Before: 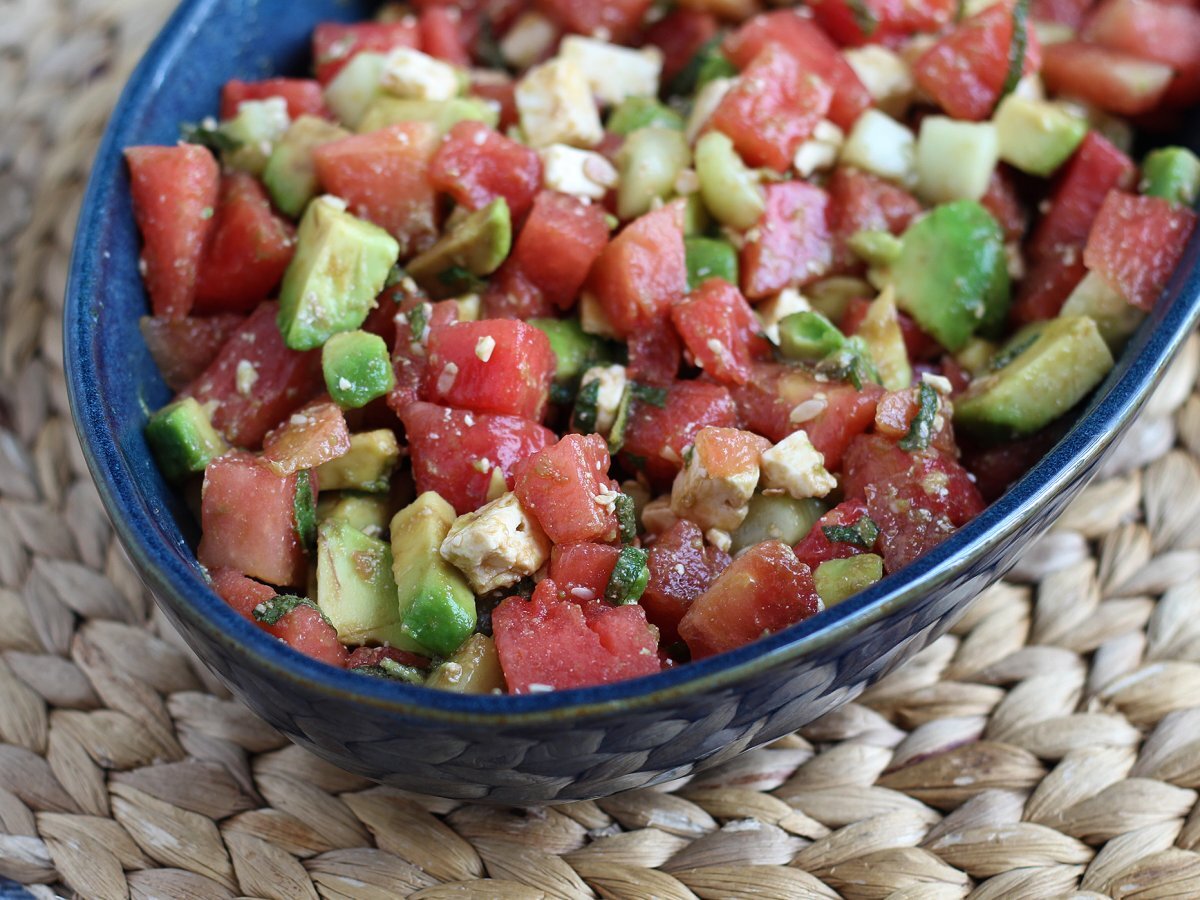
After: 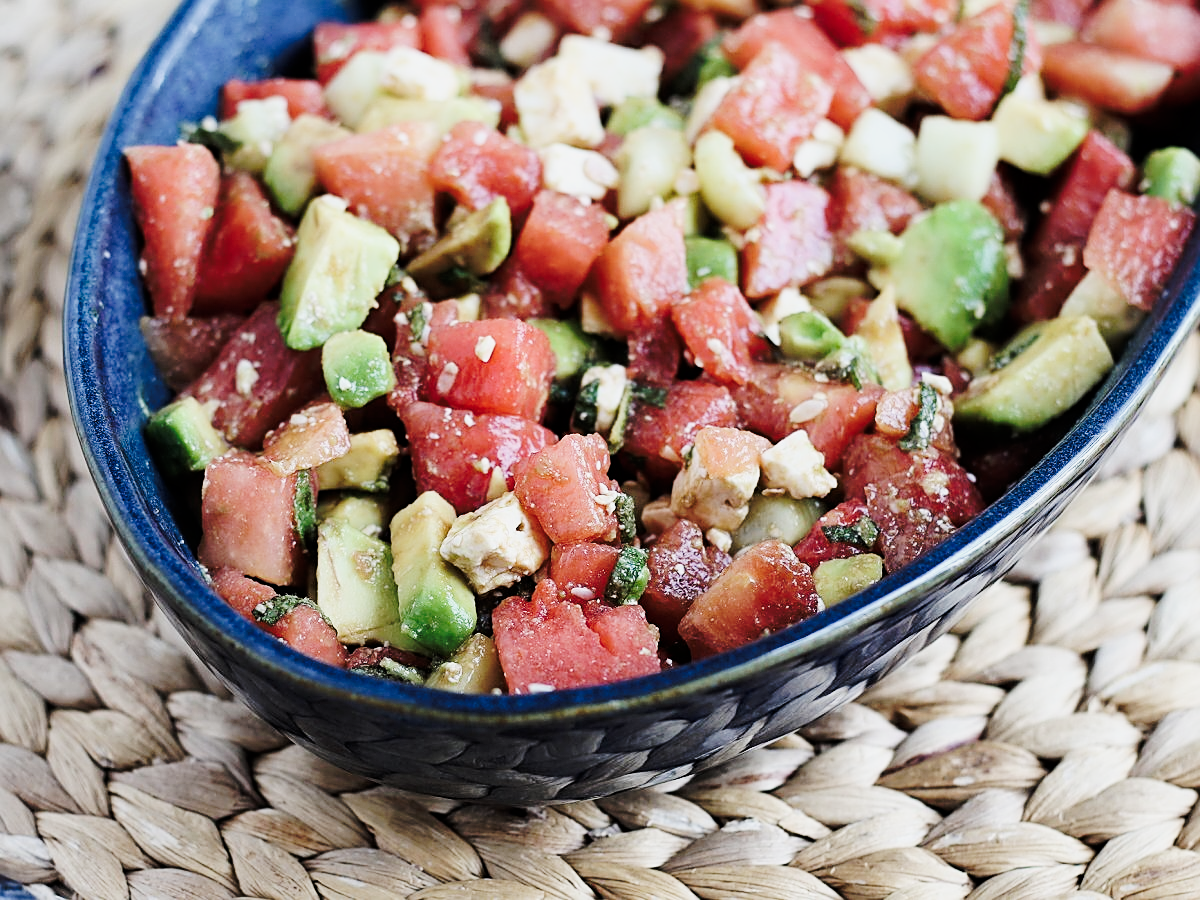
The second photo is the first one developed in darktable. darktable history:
filmic rgb: black relative exposure -7.65 EV, white relative exposure 4.56 EV, hardness 3.61
sharpen: radius 1.967
contrast brightness saturation: contrast 0.06, brightness -0.01, saturation -0.23
tone curve: curves: ch0 [(0, 0) (0.003, 0.003) (0.011, 0.012) (0.025, 0.026) (0.044, 0.046) (0.069, 0.072) (0.1, 0.104) (0.136, 0.141) (0.177, 0.185) (0.224, 0.247) (0.277, 0.335) (0.335, 0.447) (0.399, 0.539) (0.468, 0.636) (0.543, 0.723) (0.623, 0.803) (0.709, 0.873) (0.801, 0.936) (0.898, 0.978) (1, 1)], preserve colors none
